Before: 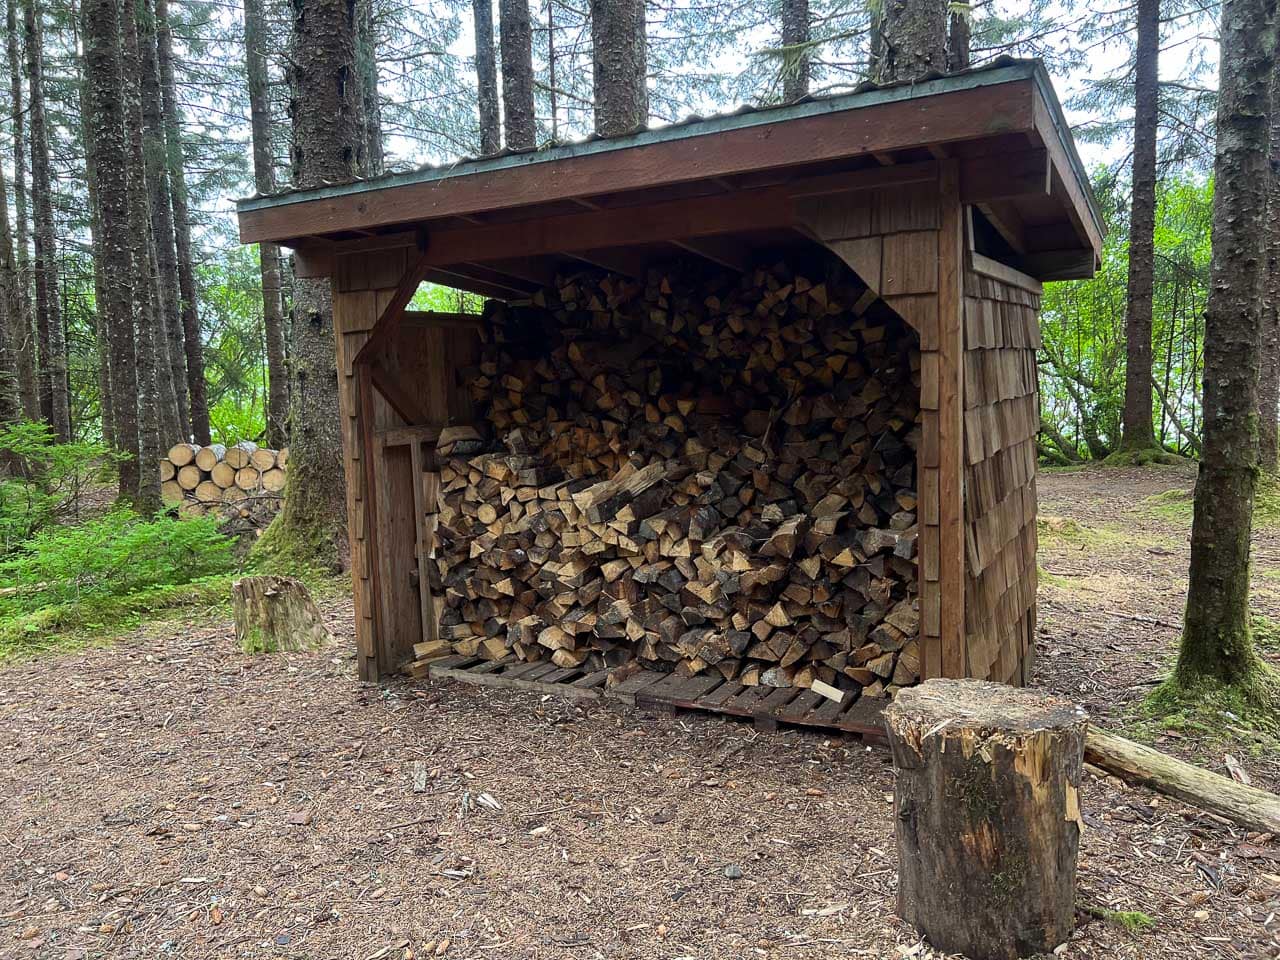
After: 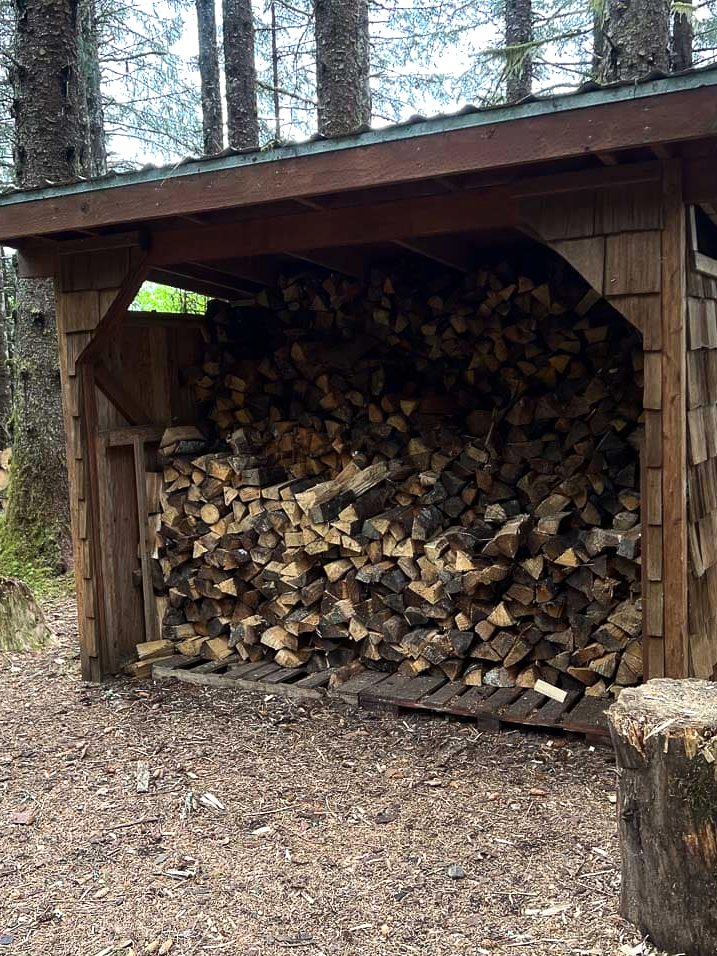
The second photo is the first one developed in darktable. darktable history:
crop: left 21.674%, right 22.086%
tone equalizer: -8 EV -0.417 EV, -7 EV -0.389 EV, -6 EV -0.333 EV, -5 EV -0.222 EV, -3 EV 0.222 EV, -2 EV 0.333 EV, -1 EV 0.389 EV, +0 EV 0.417 EV, edges refinement/feathering 500, mask exposure compensation -1.57 EV, preserve details no
